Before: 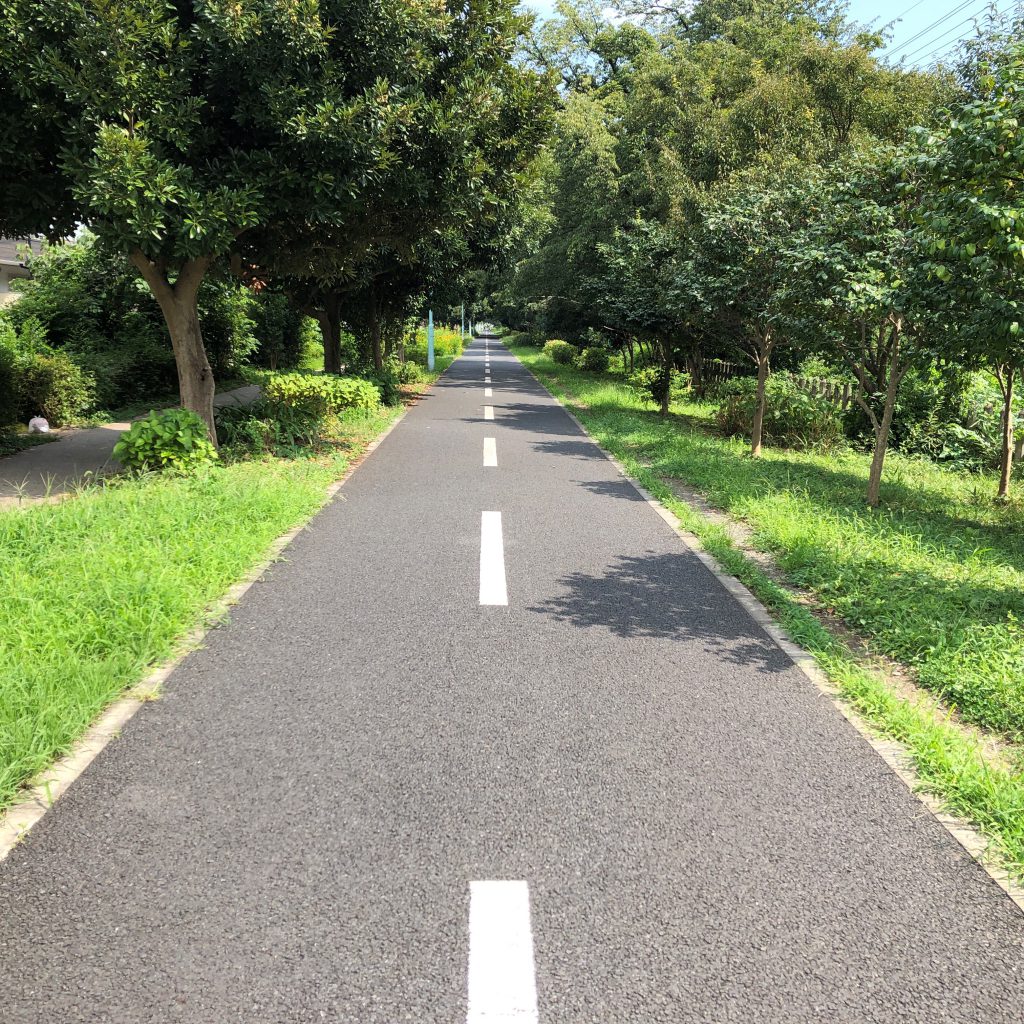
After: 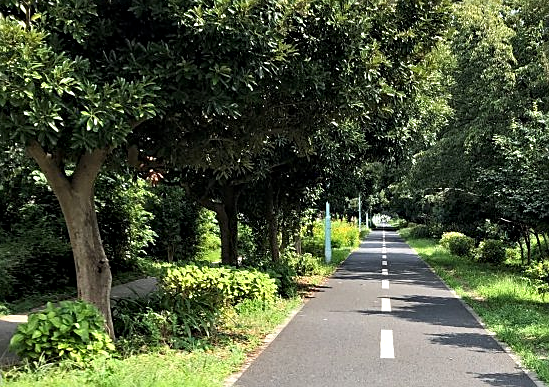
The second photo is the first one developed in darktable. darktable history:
contrast equalizer: y [[0.531, 0.548, 0.559, 0.557, 0.544, 0.527], [0.5 ×6], [0.5 ×6], [0 ×6], [0 ×6]]
crop: left 10.121%, top 10.631%, right 36.218%, bottom 51.526%
sharpen: on, module defaults
